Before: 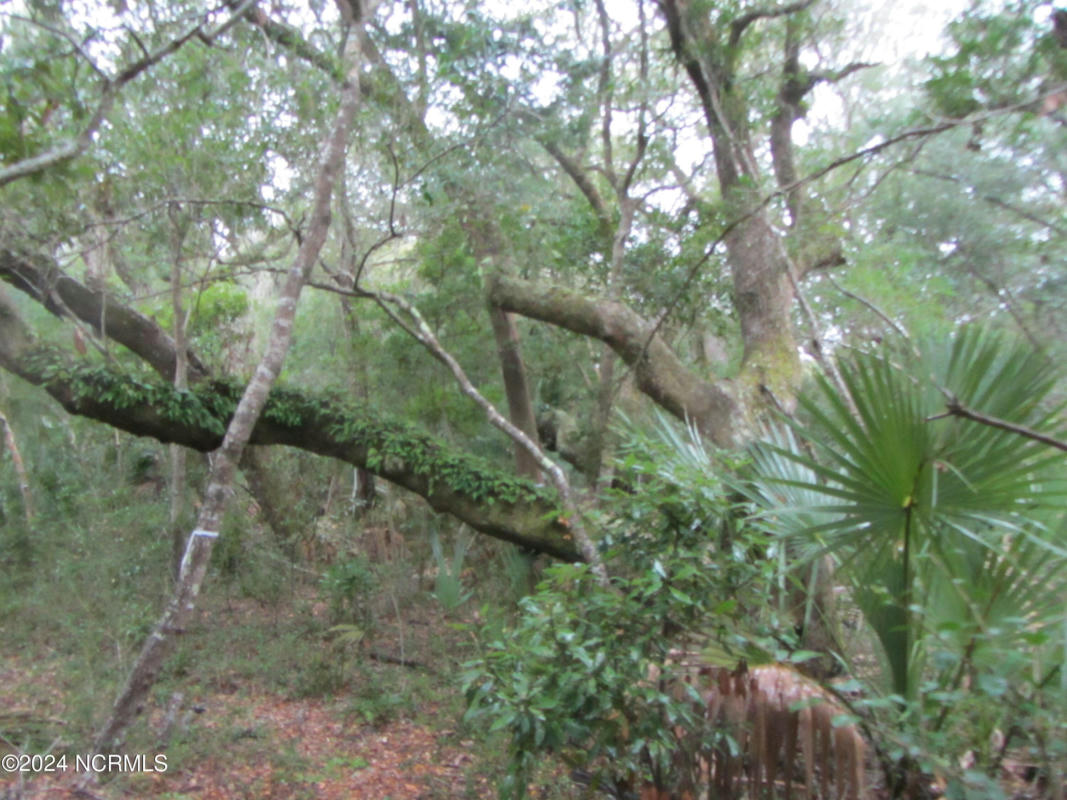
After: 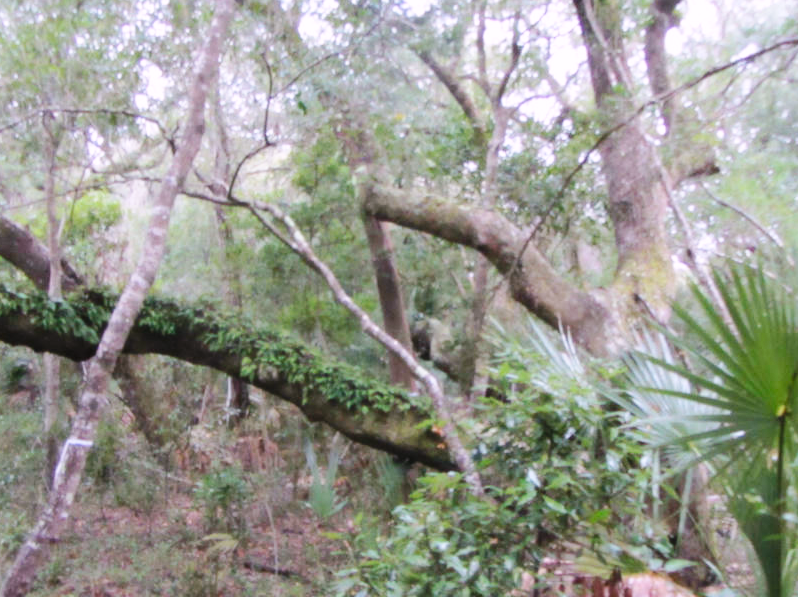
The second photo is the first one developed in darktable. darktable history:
crop and rotate: left 11.871%, top 11.436%, right 13.29%, bottom 13.902%
color calibration: output R [1.063, -0.012, -0.003, 0], output B [-0.079, 0.047, 1, 0], illuminant as shot in camera, x 0.37, y 0.382, temperature 4318.01 K
base curve: curves: ch0 [(0, 0) (0.032, 0.025) (0.121, 0.166) (0.206, 0.329) (0.605, 0.79) (1, 1)], preserve colors none
